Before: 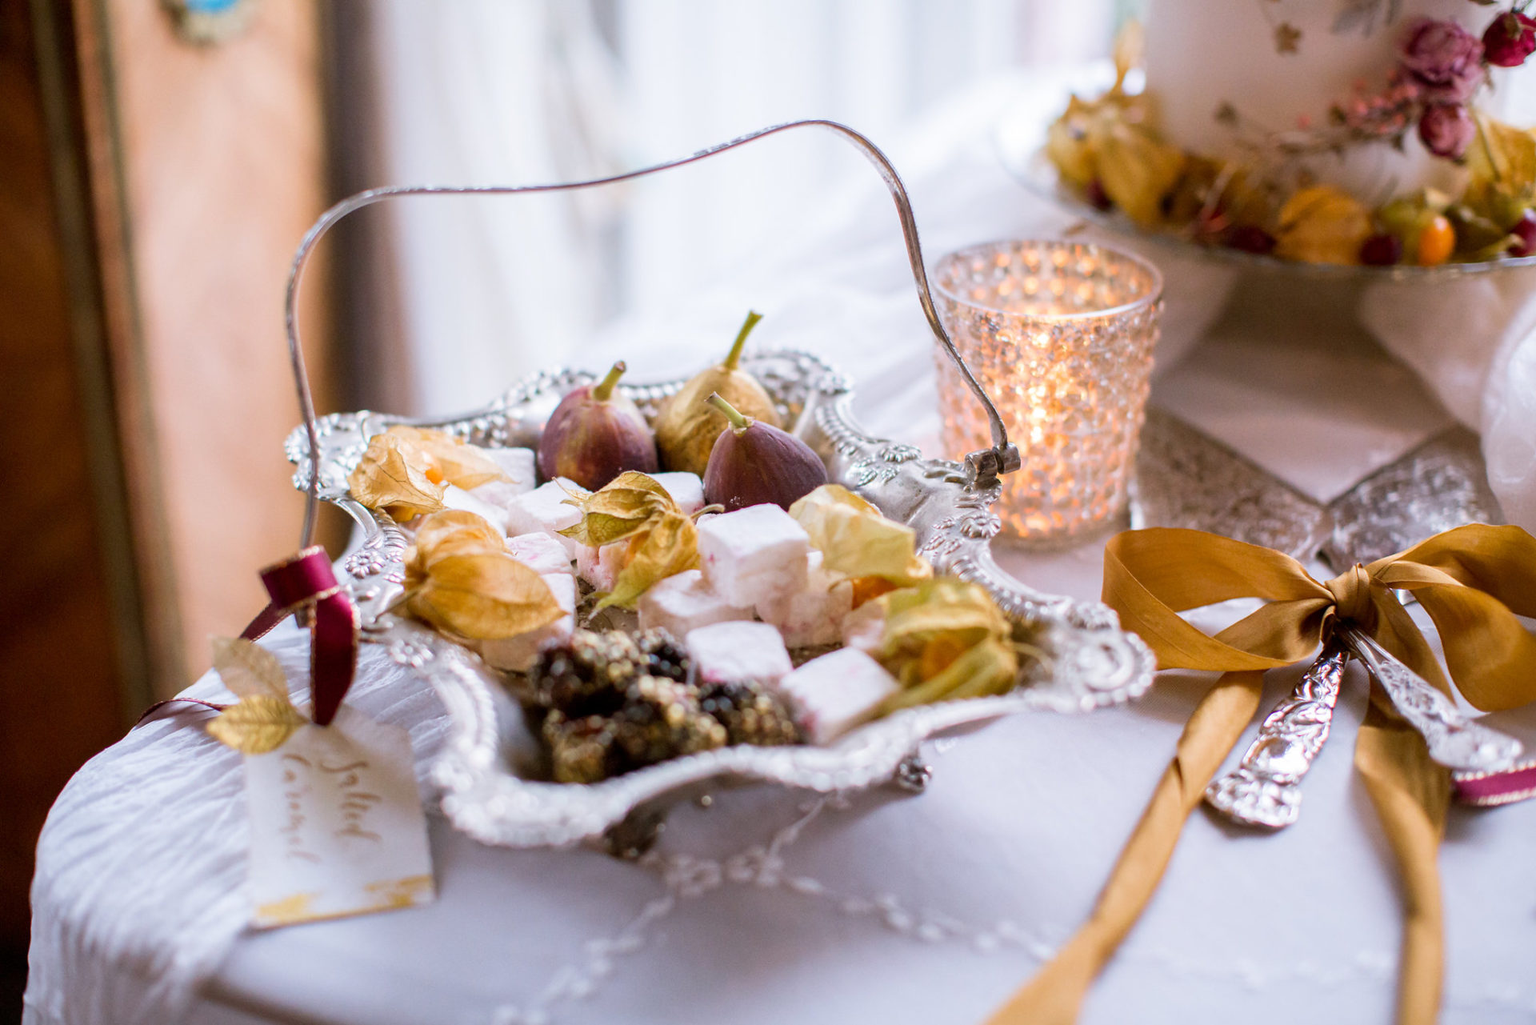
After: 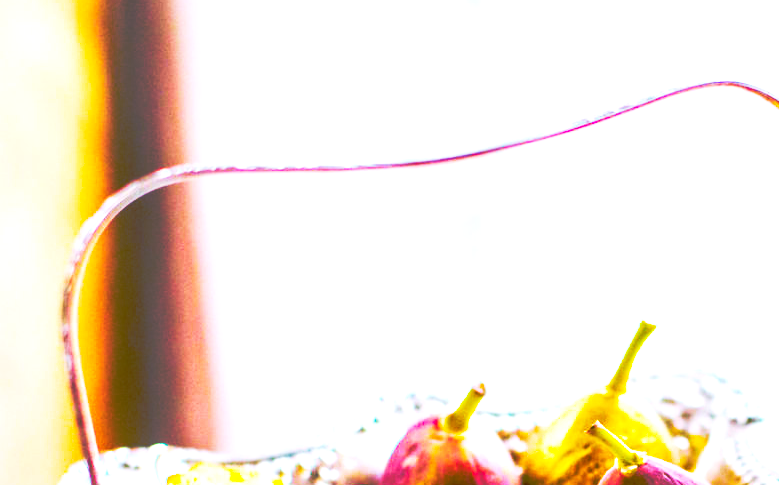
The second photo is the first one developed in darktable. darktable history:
base curve: curves: ch0 [(0, 0) (0.028, 0.03) (0.121, 0.232) (0.46, 0.748) (0.859, 0.968) (1, 1)], preserve colors none
local contrast: on, module defaults
color balance rgb: linear chroma grading › global chroma 25%, perceptual saturation grading › global saturation 40%, perceptual brilliance grading › global brilliance 30%, global vibrance 40%
crop: left 15.452%, top 5.459%, right 43.956%, bottom 56.62%
tone curve: curves: ch0 [(0, 0) (0.003, 0.032) (0.53, 0.368) (0.901, 0.866) (1, 1)], preserve colors none
